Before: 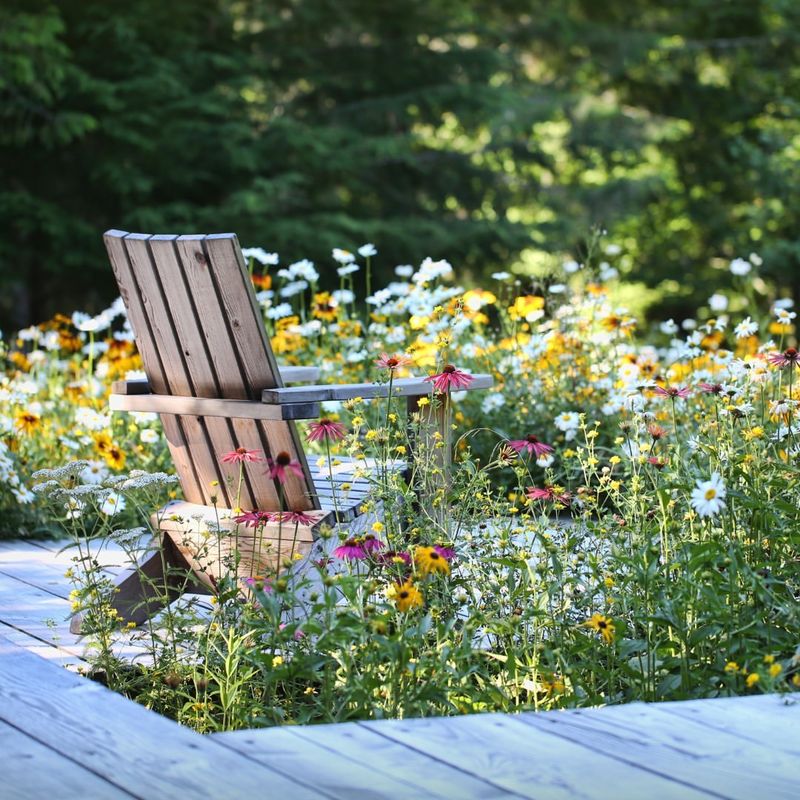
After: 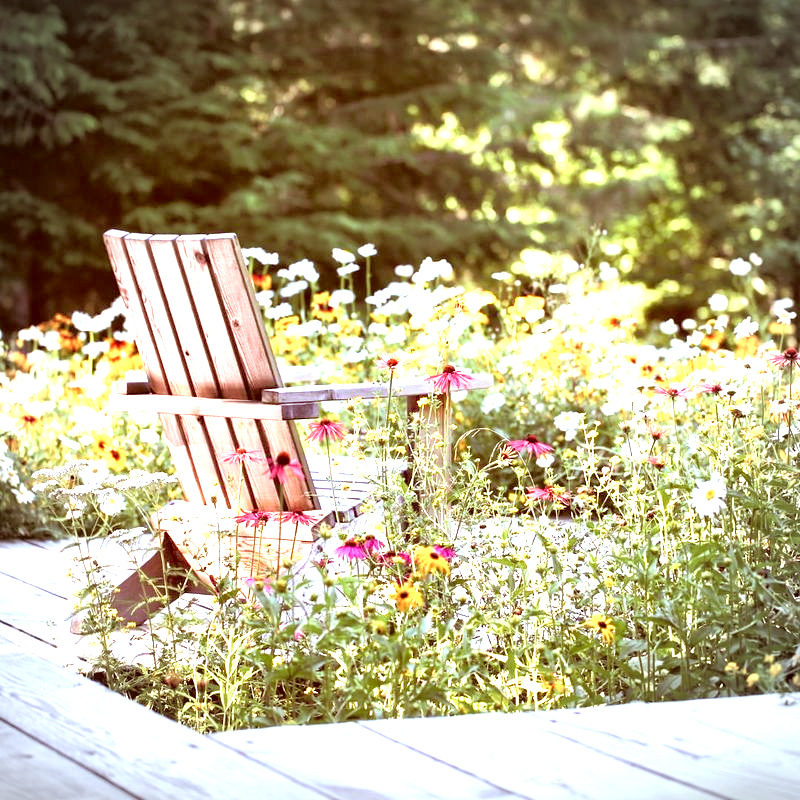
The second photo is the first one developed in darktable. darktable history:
vignetting: automatic ratio true
tone curve: curves: ch0 [(0, 0) (0.126, 0.061) (0.362, 0.382) (0.498, 0.498) (0.706, 0.712) (1, 1)]; ch1 [(0, 0) (0.5, 0.497) (0.55, 0.578) (1, 1)]; ch2 [(0, 0) (0.44, 0.424) (0.489, 0.486) (0.537, 0.538) (1, 1)], color space Lab, independent channels, preserve colors none
exposure: black level correction 0, exposure 1.663 EV, compensate highlight preservation false
color correction: highlights a* 9.5, highlights b* 8.76, shadows a* 39.64, shadows b* 39.58, saturation 0.777
